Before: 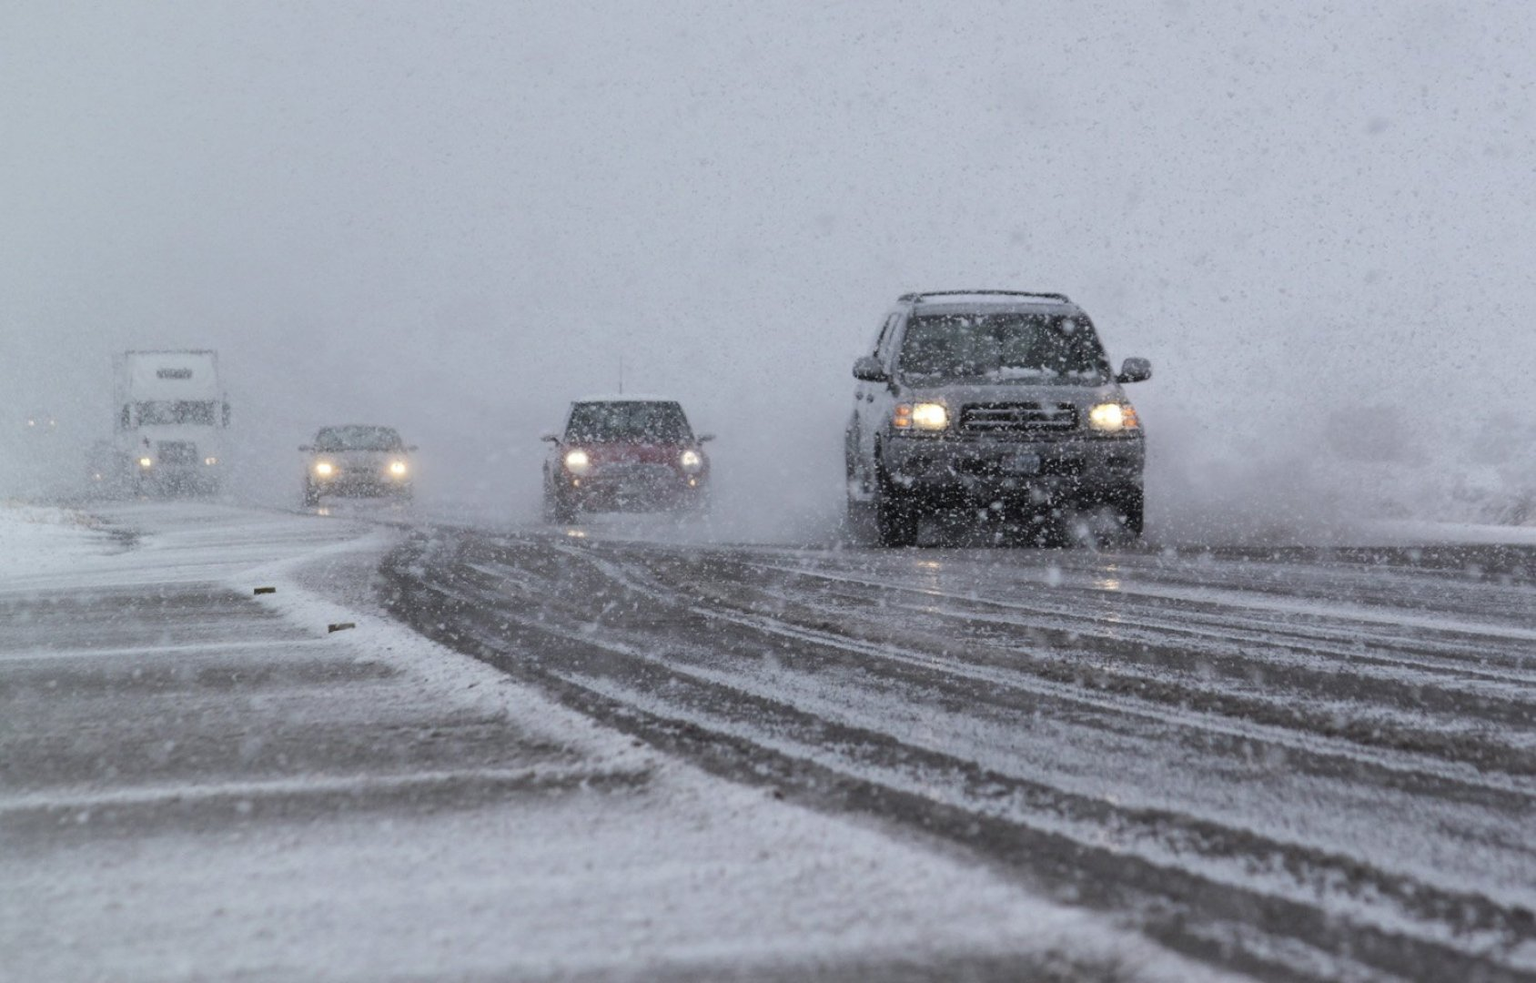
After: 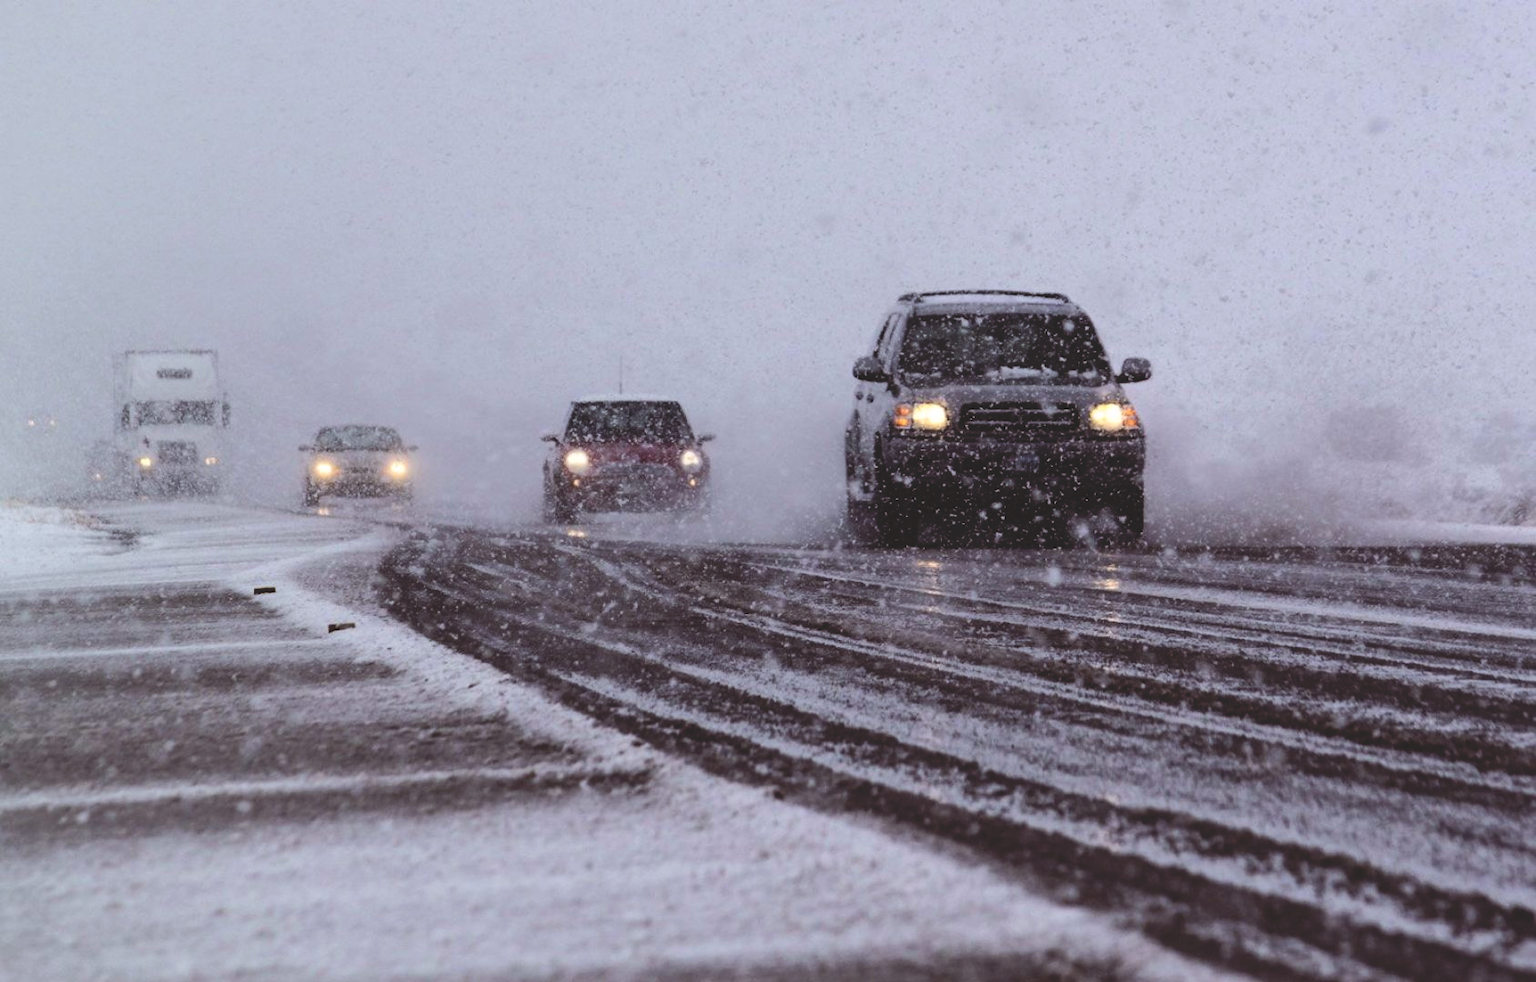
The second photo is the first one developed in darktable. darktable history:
base curve: curves: ch0 [(0, 0.02) (0.083, 0.036) (1, 1)], preserve colors none
tone curve: curves: ch0 [(0, 0) (0.003, 0.005) (0.011, 0.013) (0.025, 0.027) (0.044, 0.044) (0.069, 0.06) (0.1, 0.081) (0.136, 0.114) (0.177, 0.16) (0.224, 0.211) (0.277, 0.277) (0.335, 0.354) (0.399, 0.435) (0.468, 0.538) (0.543, 0.626) (0.623, 0.708) (0.709, 0.789) (0.801, 0.867) (0.898, 0.935) (1, 1)], color space Lab, independent channels, preserve colors none
color balance rgb: global offset › luminance -0.221%, global offset › chroma 0.267%, perceptual saturation grading › global saturation 0.194%, global vibrance 29.73%
